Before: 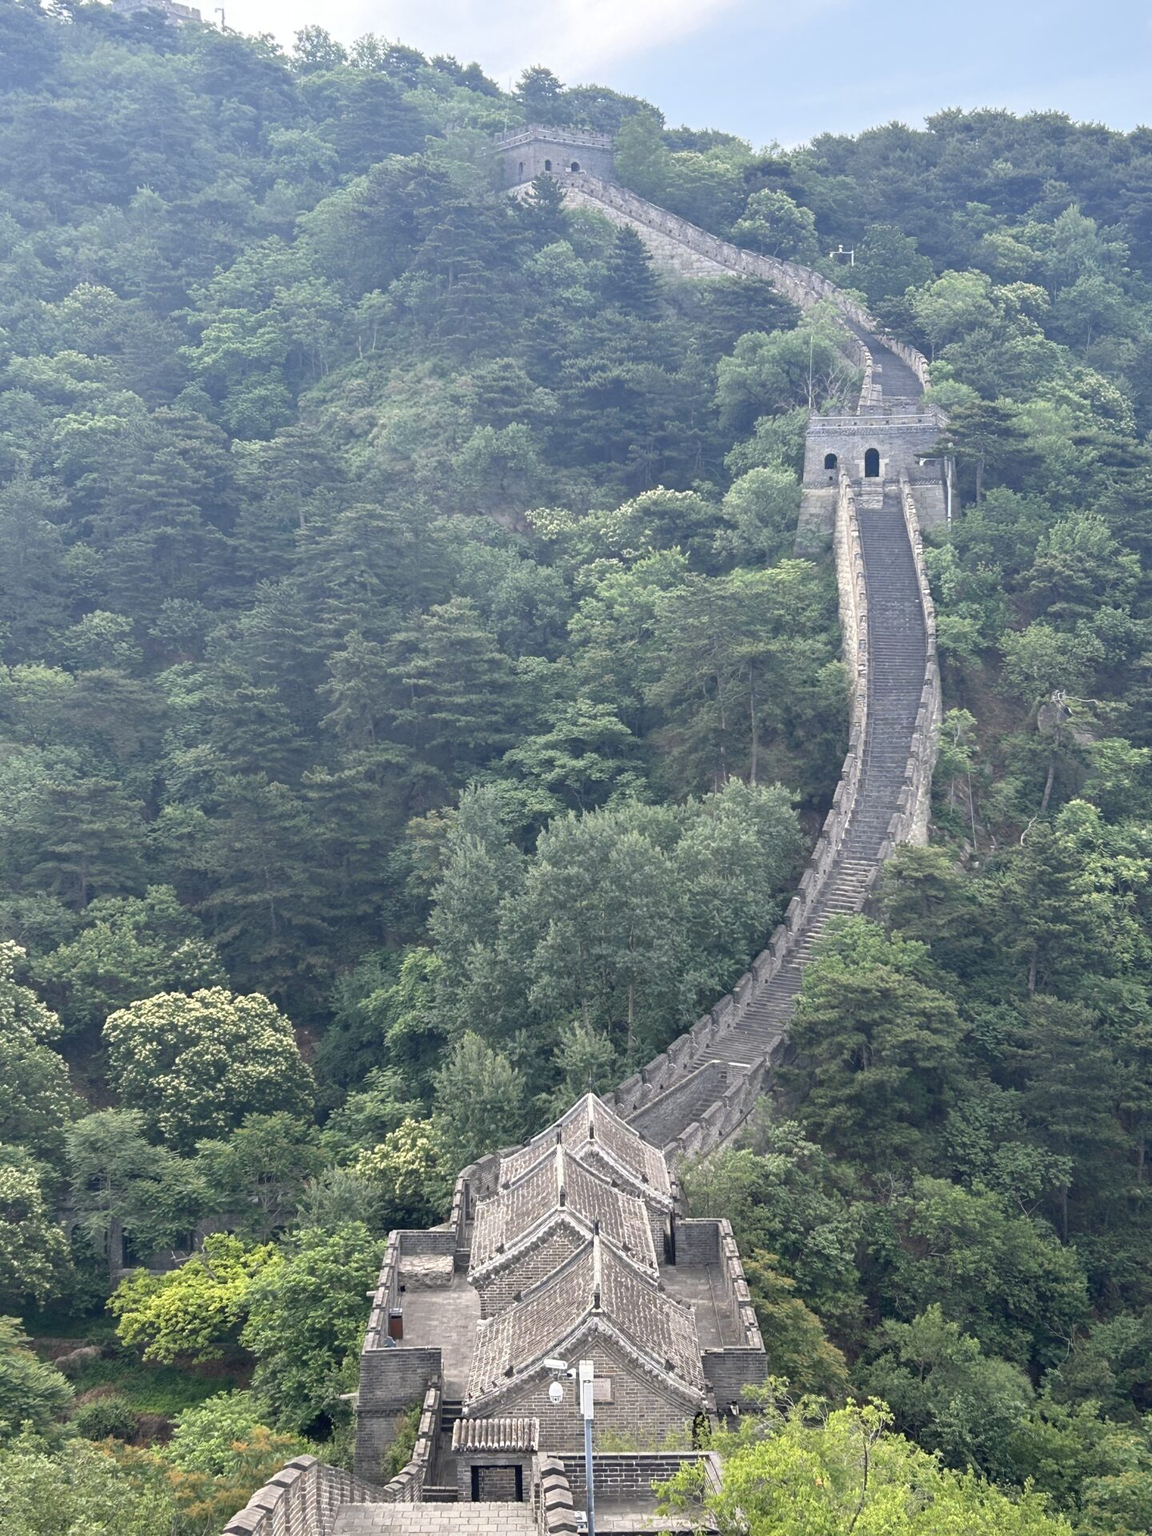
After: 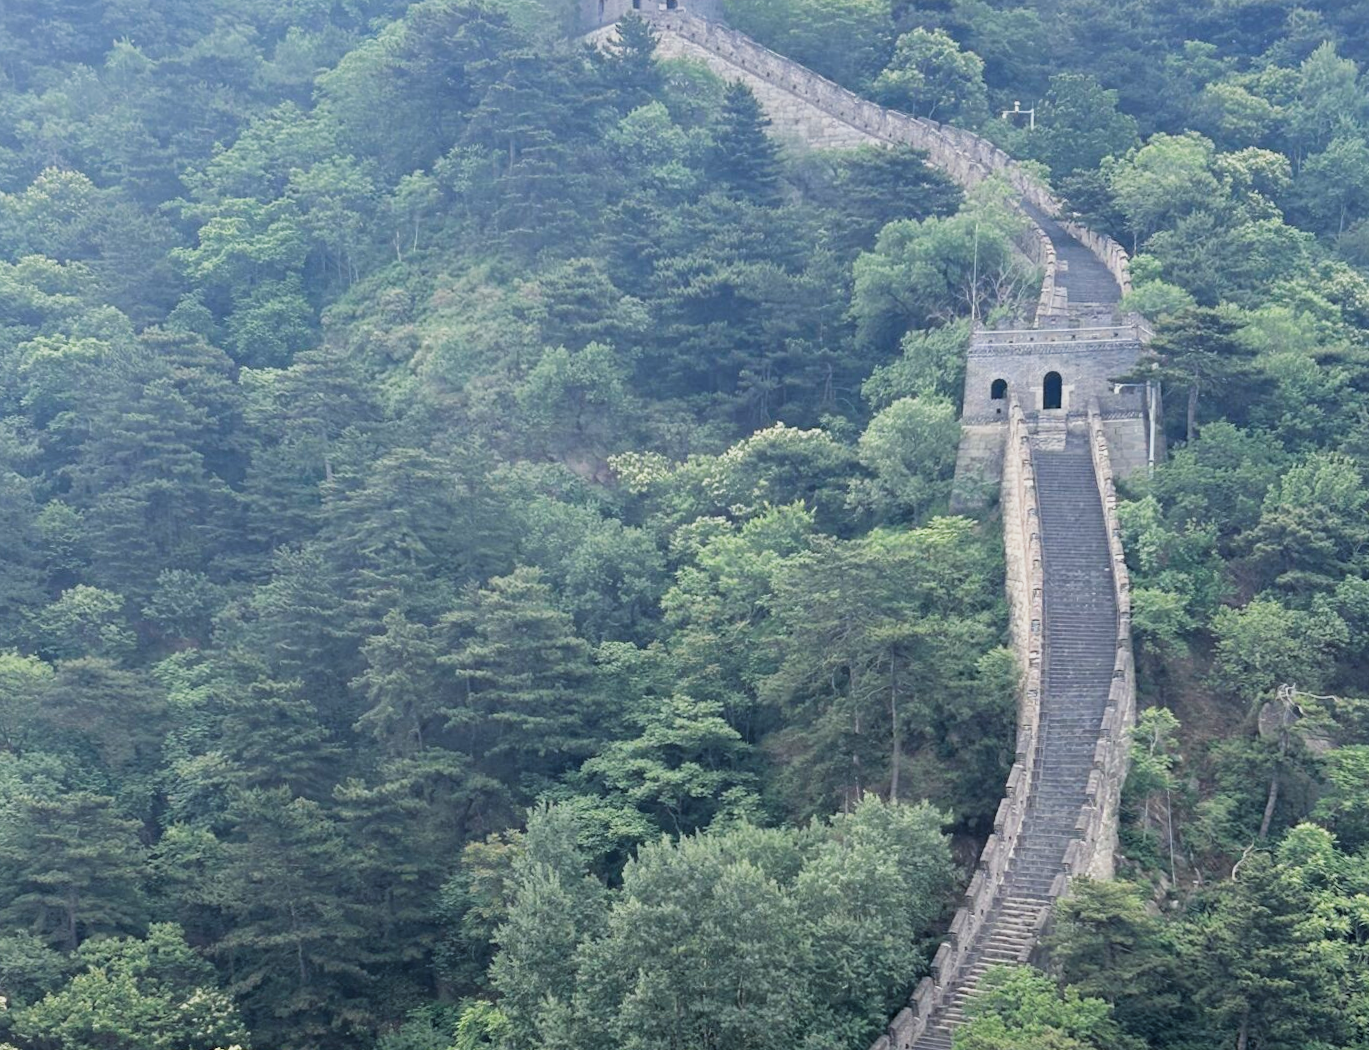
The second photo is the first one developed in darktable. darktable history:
rotate and perspective: rotation 0.074°, lens shift (vertical) 0.096, lens shift (horizontal) -0.041, crop left 0.043, crop right 0.952, crop top 0.024, crop bottom 0.979
contrast brightness saturation: saturation 0.13
crop and rotate: top 10.605%, bottom 33.274%
filmic rgb: black relative exposure -5 EV, white relative exposure 3.5 EV, hardness 3.19, contrast 1.2, highlights saturation mix -50%
